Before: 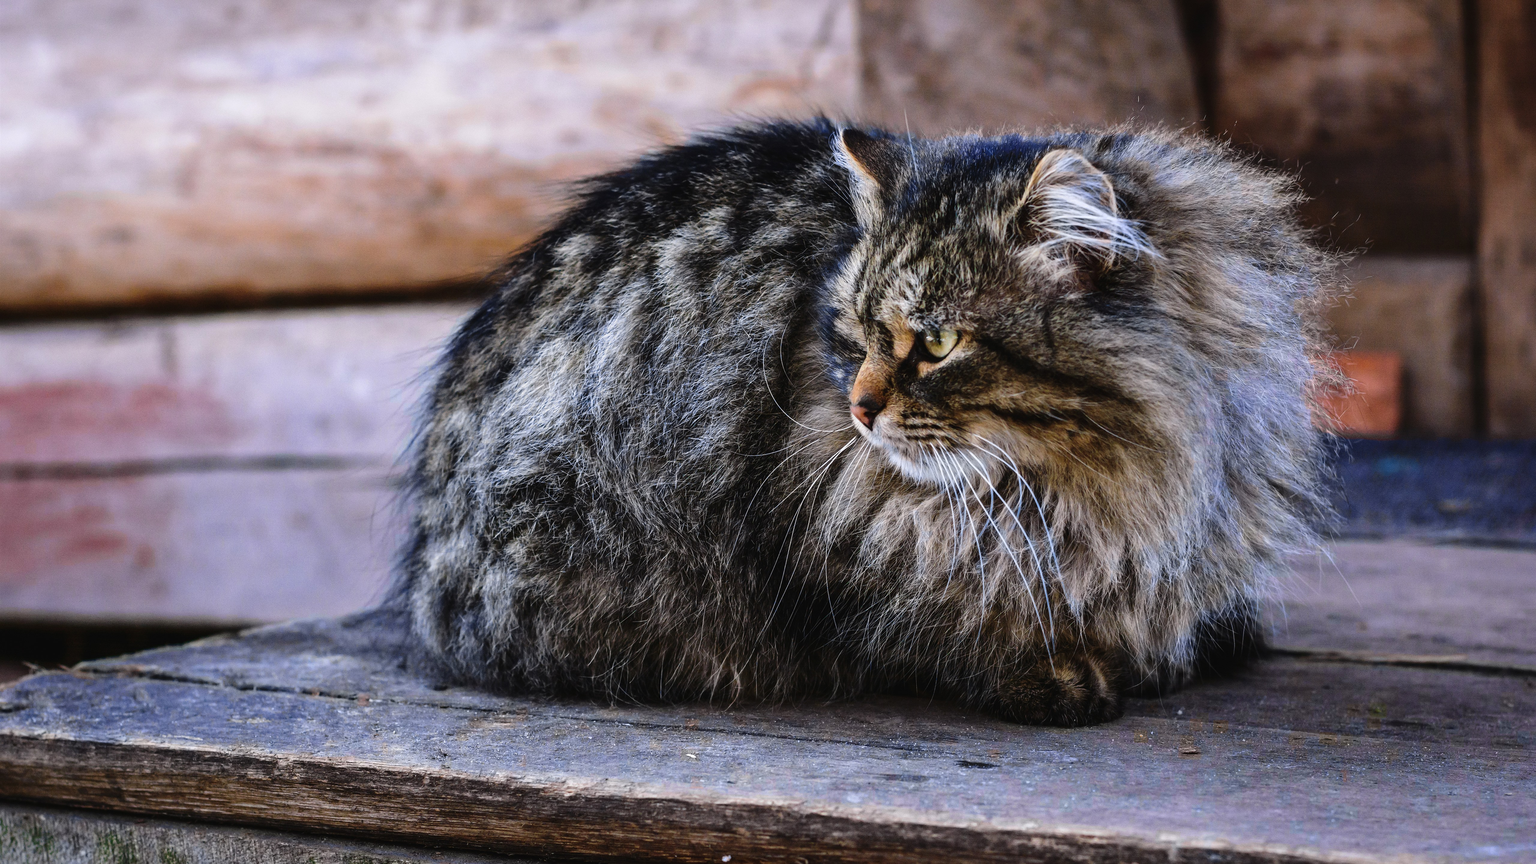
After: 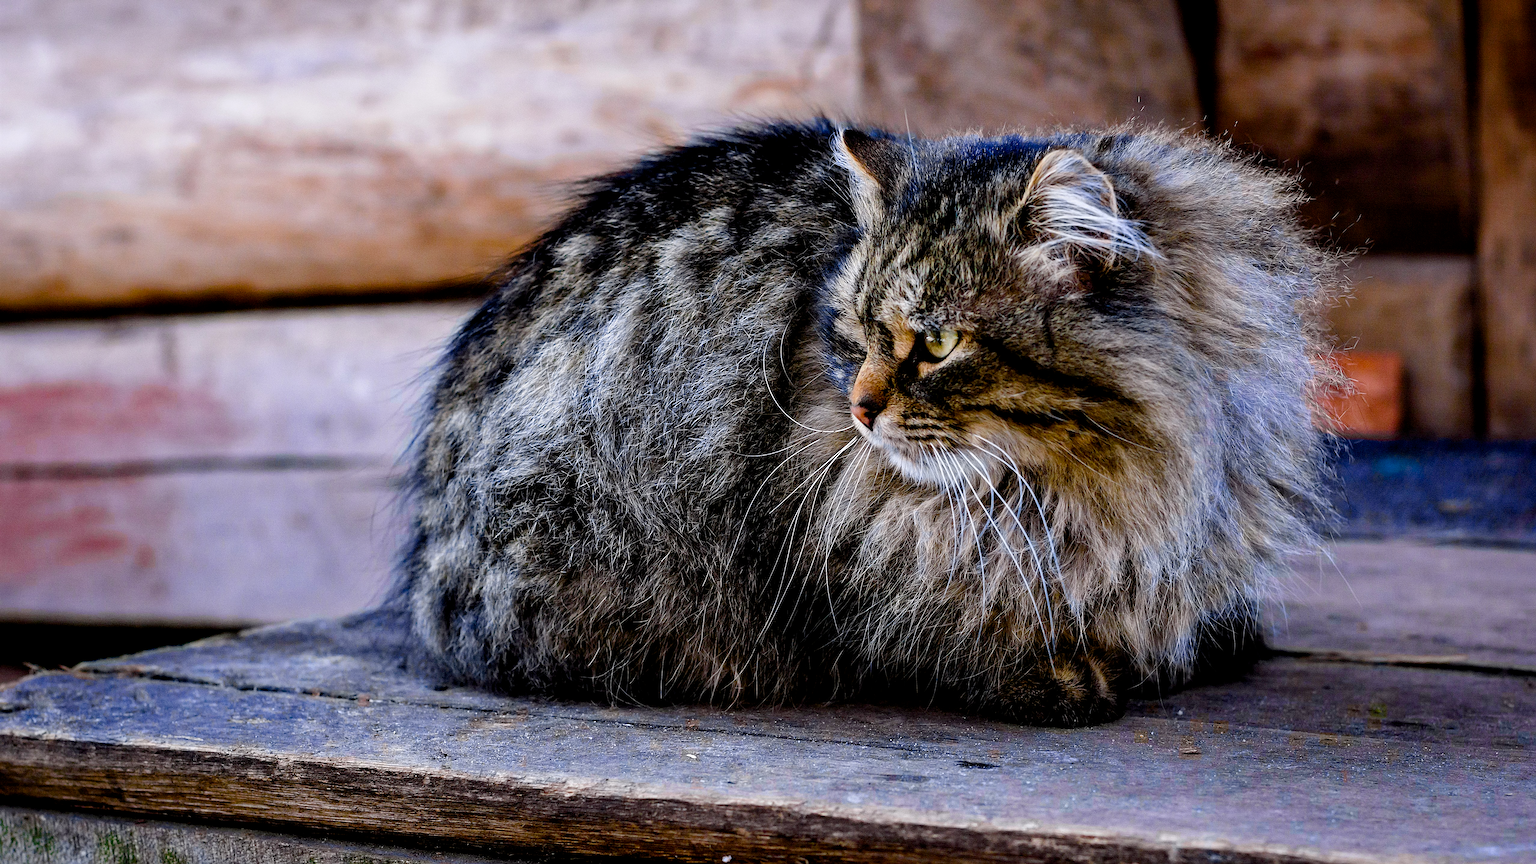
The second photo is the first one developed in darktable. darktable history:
exposure: black level correction 0.009, compensate highlight preservation false
sharpen: on, module defaults
color balance rgb: linear chroma grading › global chroma 14.686%, perceptual saturation grading › global saturation 20%, perceptual saturation grading › highlights -49.161%, perceptual saturation grading › shadows 24.637%
